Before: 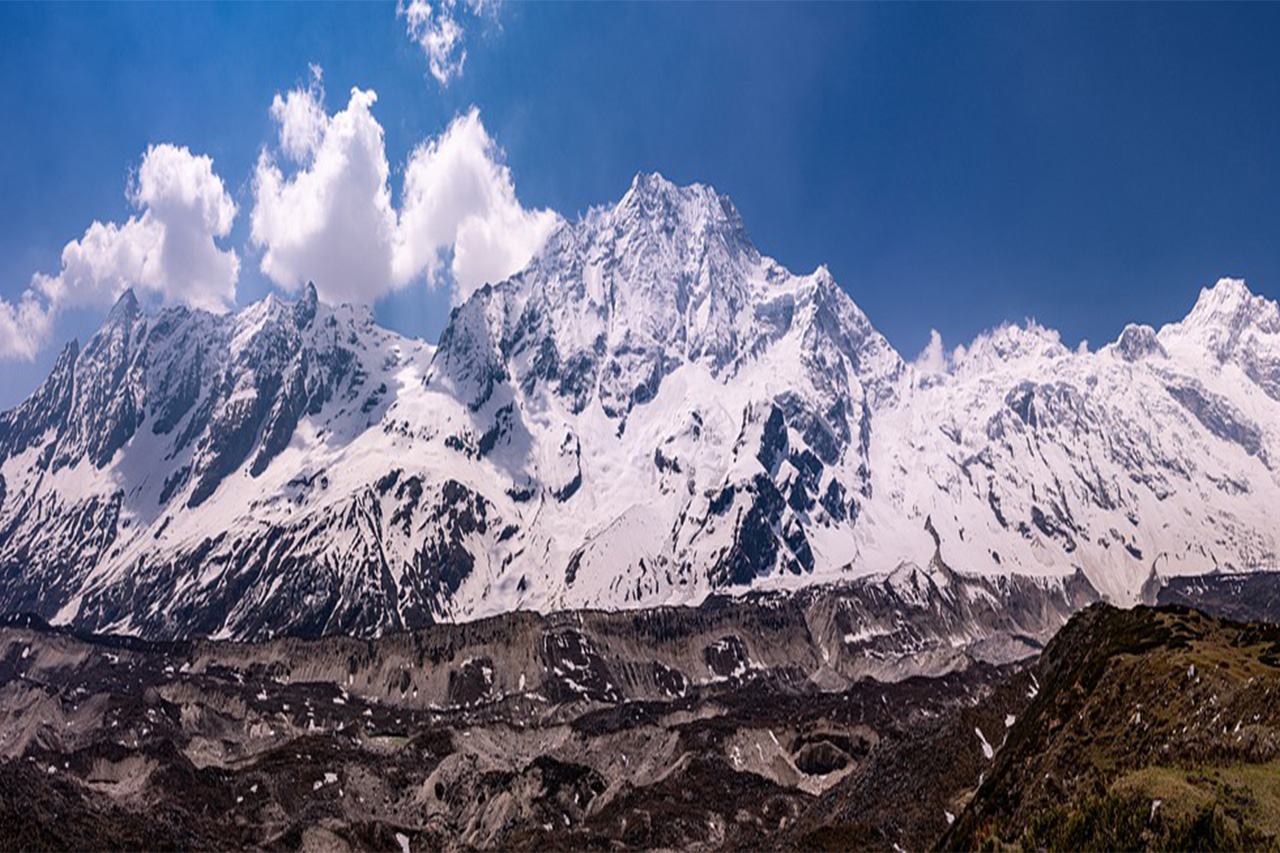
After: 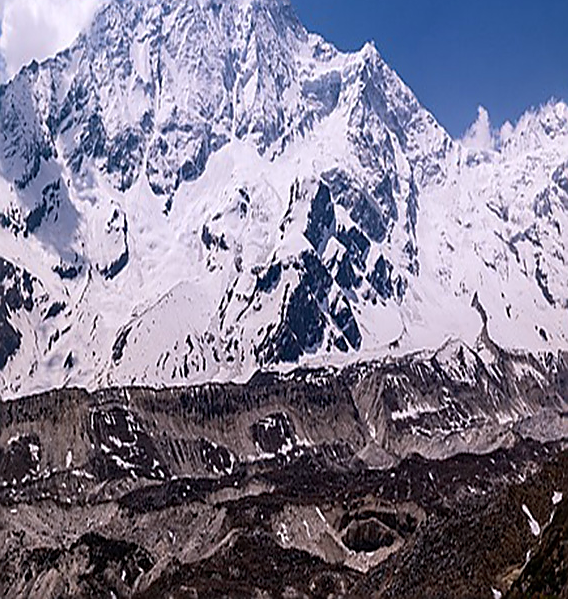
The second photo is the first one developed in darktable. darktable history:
sharpen: radius 1.4, amount 1.25, threshold 0.7
white balance: red 0.983, blue 1.036
crop: left 35.432%, top 26.233%, right 20.145%, bottom 3.432%
